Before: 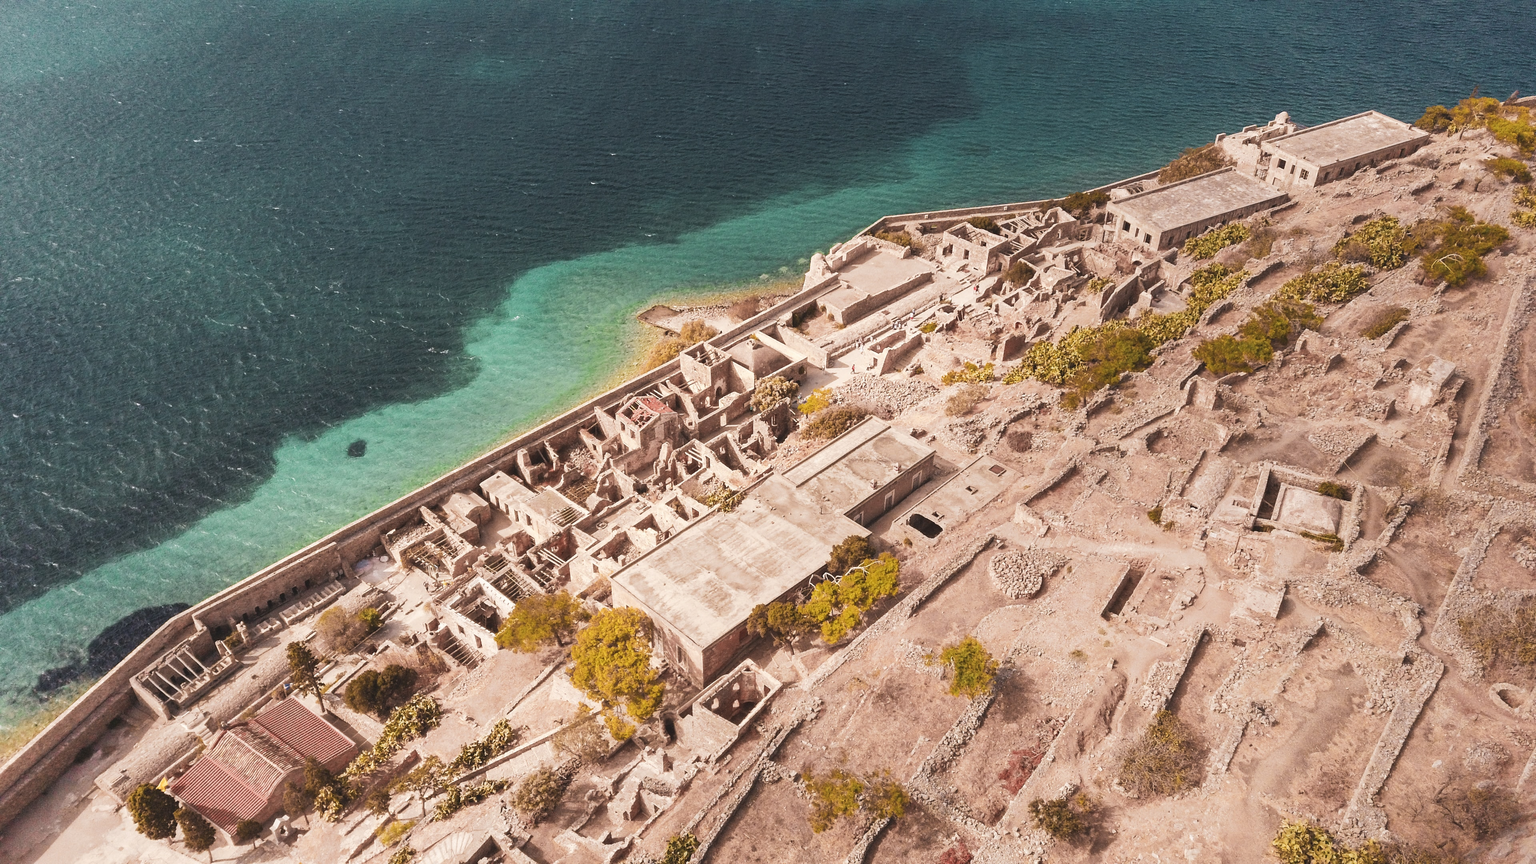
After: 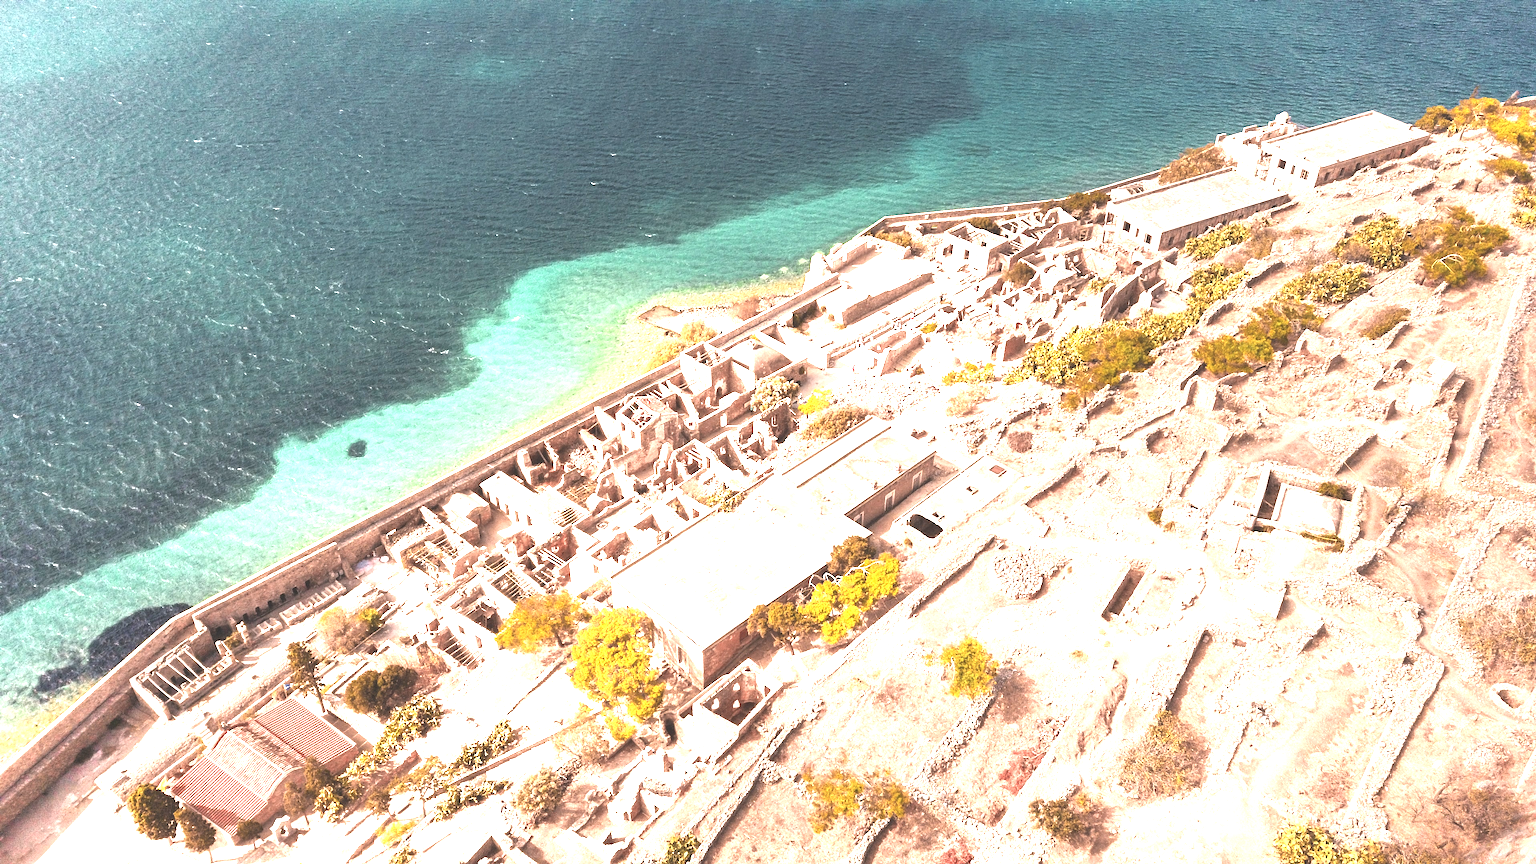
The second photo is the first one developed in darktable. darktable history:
exposure: black level correction 0, exposure 1.583 EV, compensate highlight preservation false
